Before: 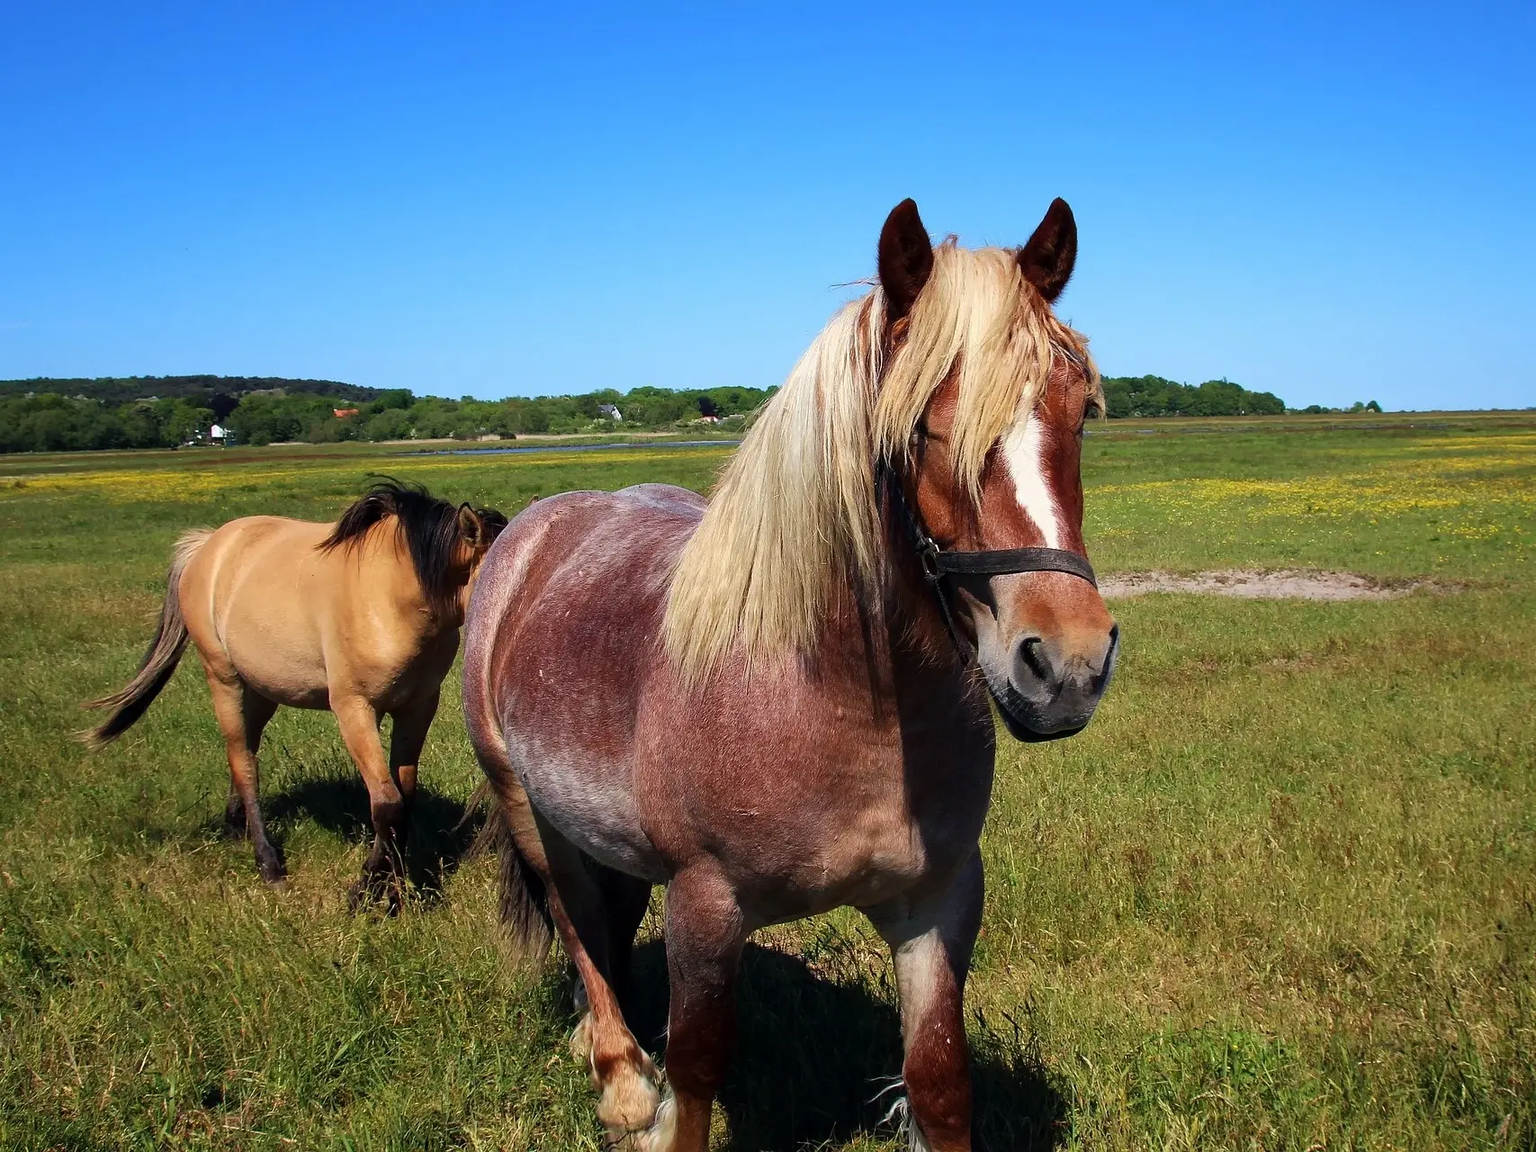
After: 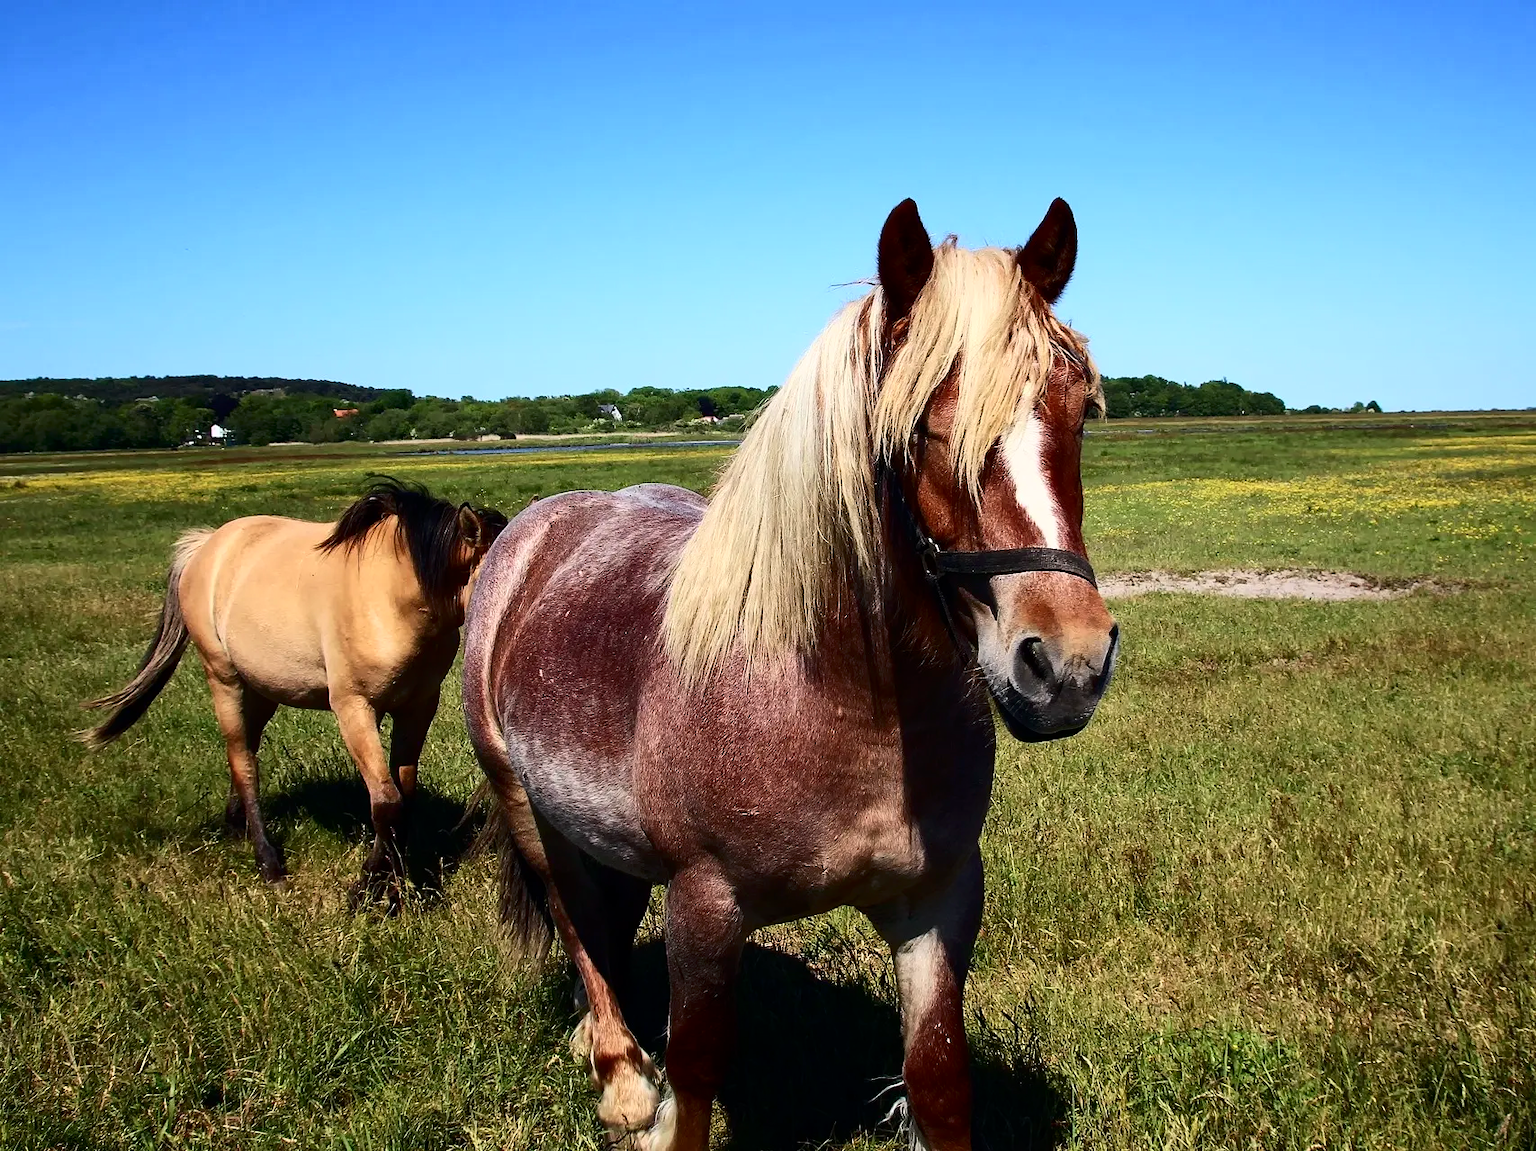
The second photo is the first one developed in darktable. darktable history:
contrast brightness saturation: contrast 0.298
